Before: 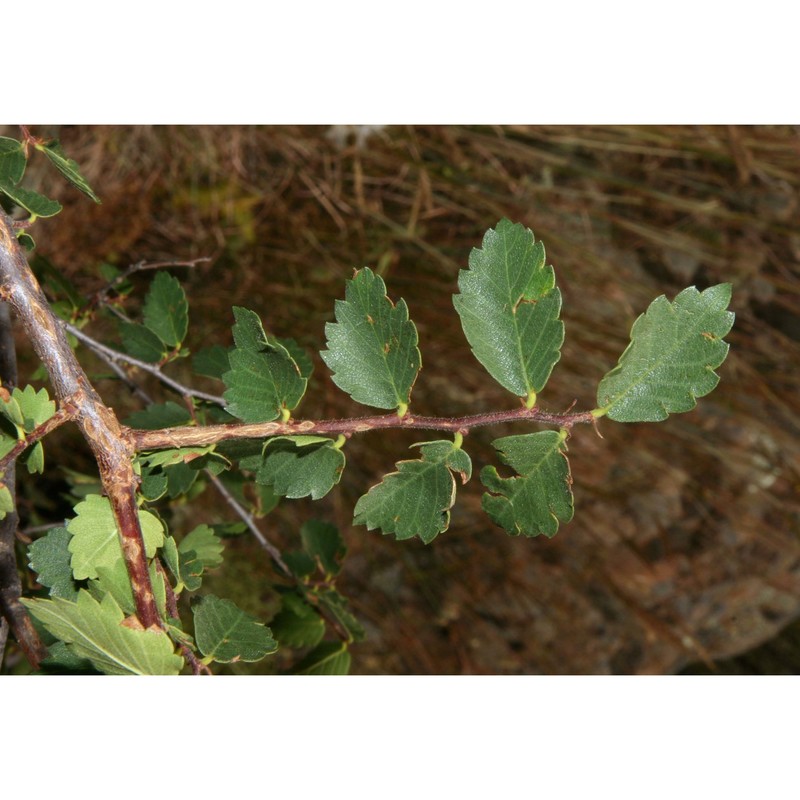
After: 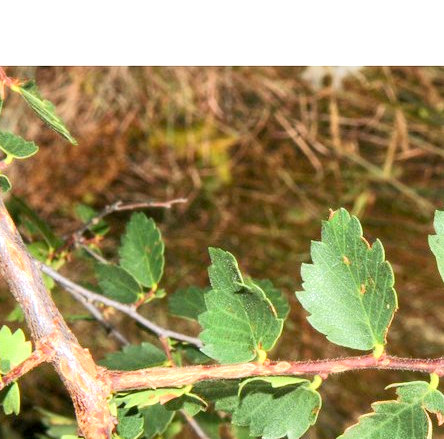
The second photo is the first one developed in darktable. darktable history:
exposure: black level correction 0.001, exposure -0.125 EV, compensate exposure bias true, compensate highlight preservation false
local contrast: highlights 106%, shadows 98%, detail 119%, midtone range 0.2
crop and rotate: left 3.057%, top 7.582%, right 41.429%, bottom 37.509%
tone equalizer: -8 EV 1.97 EV, -7 EV 1.98 EV, -6 EV 1.98 EV, -5 EV 1.99 EV, -4 EV 1.98 EV, -3 EV 1.47 EV, -2 EV 0.989 EV, -1 EV 0.478 EV, edges refinement/feathering 500, mask exposure compensation -1.57 EV, preserve details no
